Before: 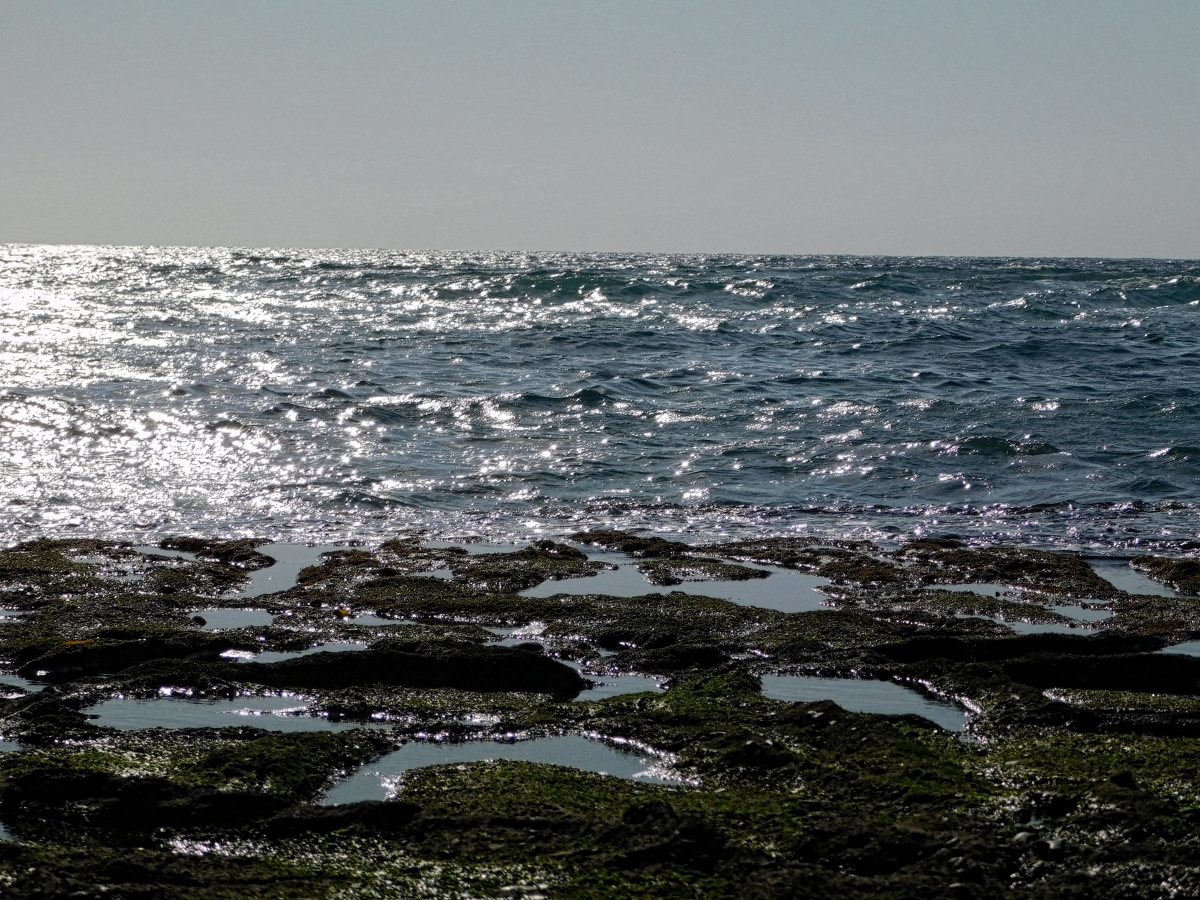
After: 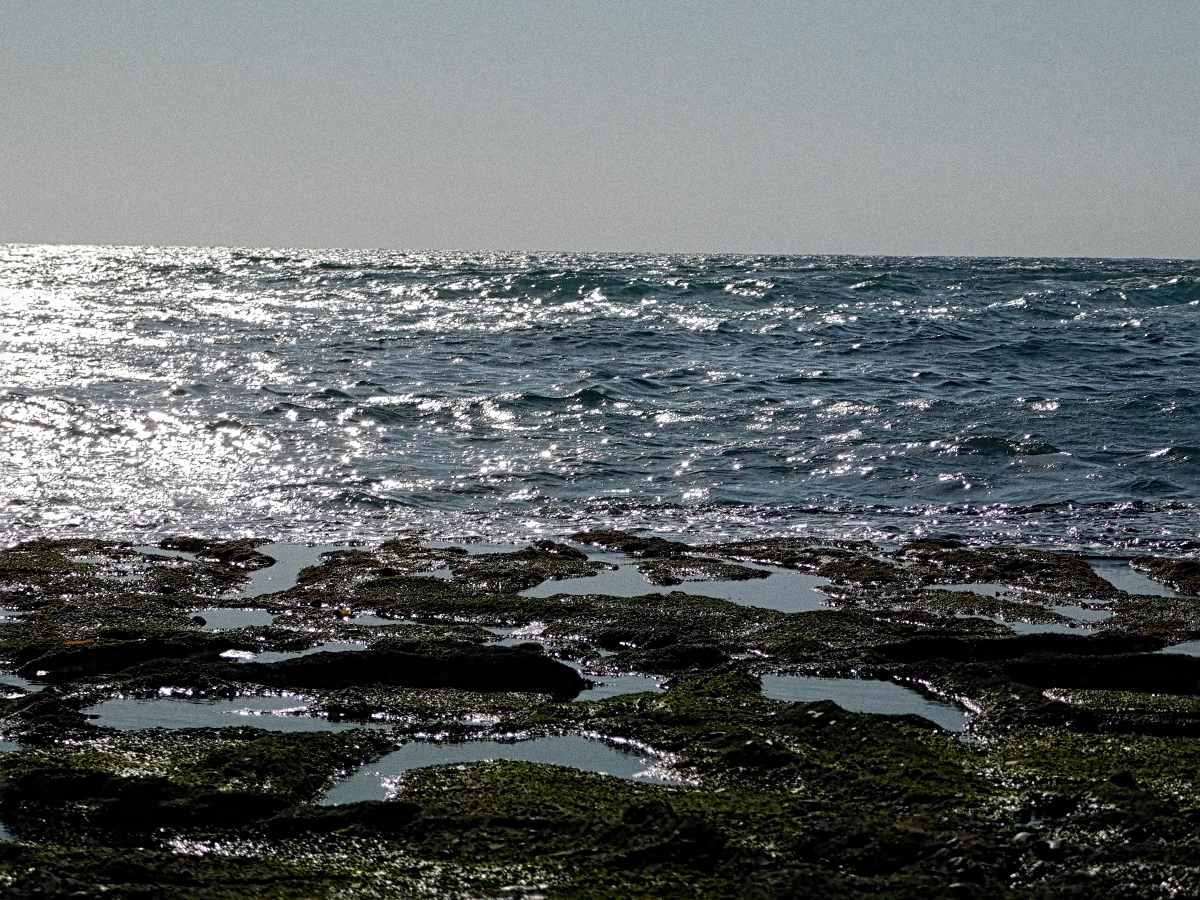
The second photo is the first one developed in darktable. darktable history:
grain: coarseness 0.47 ISO
sharpen: radius 2.529, amount 0.323
